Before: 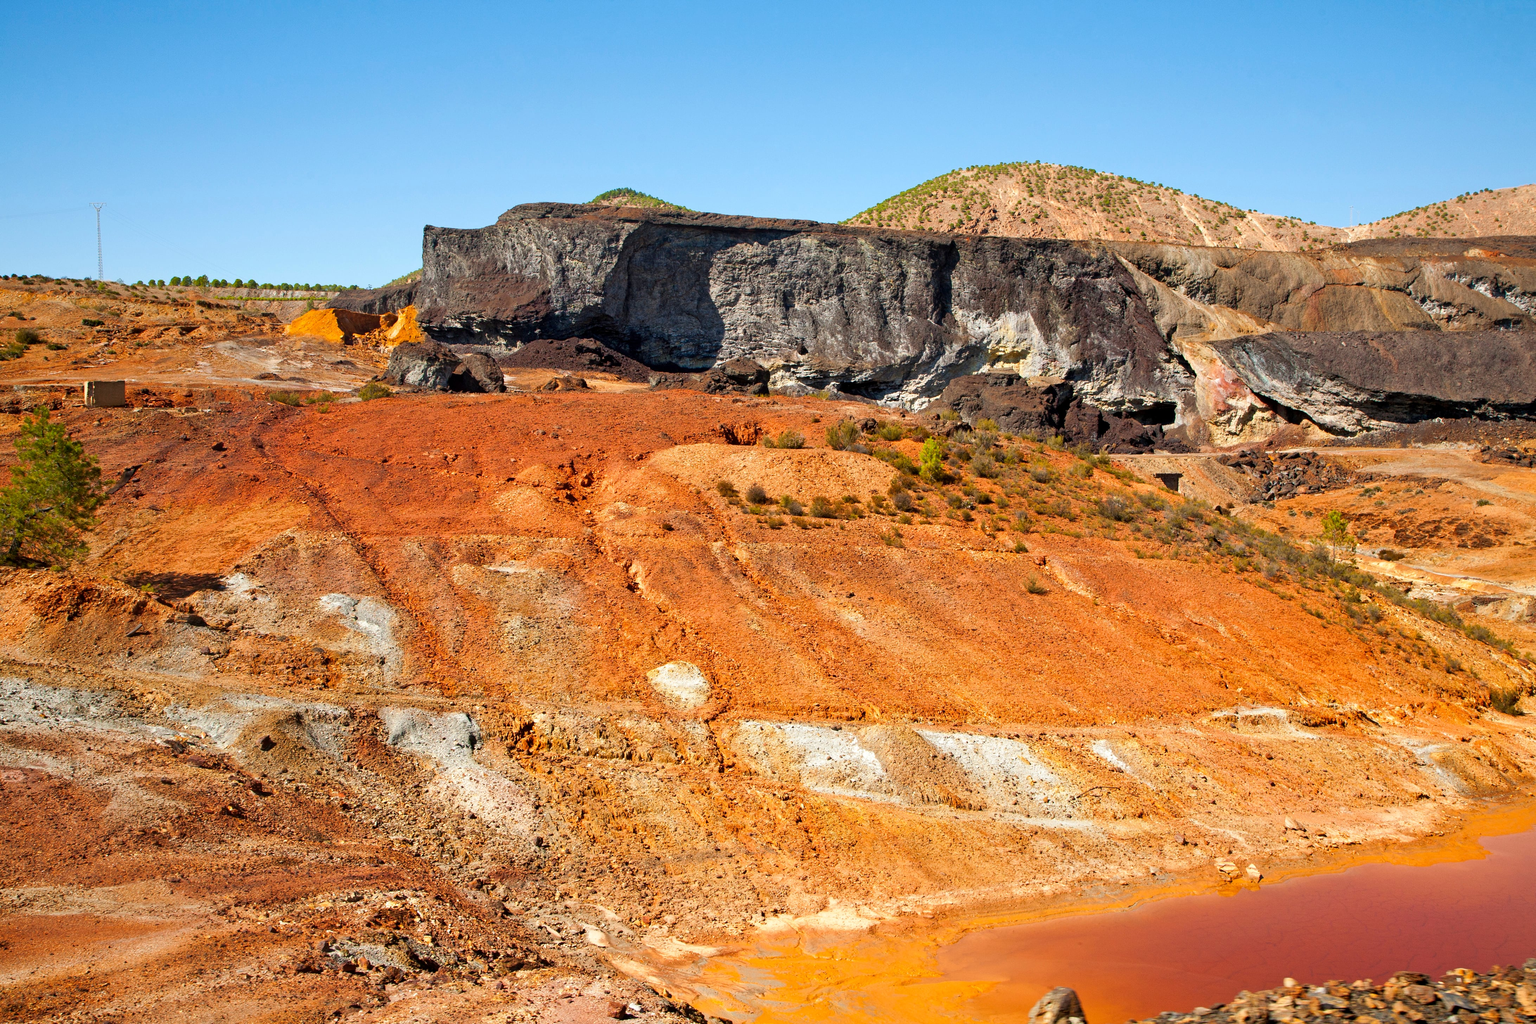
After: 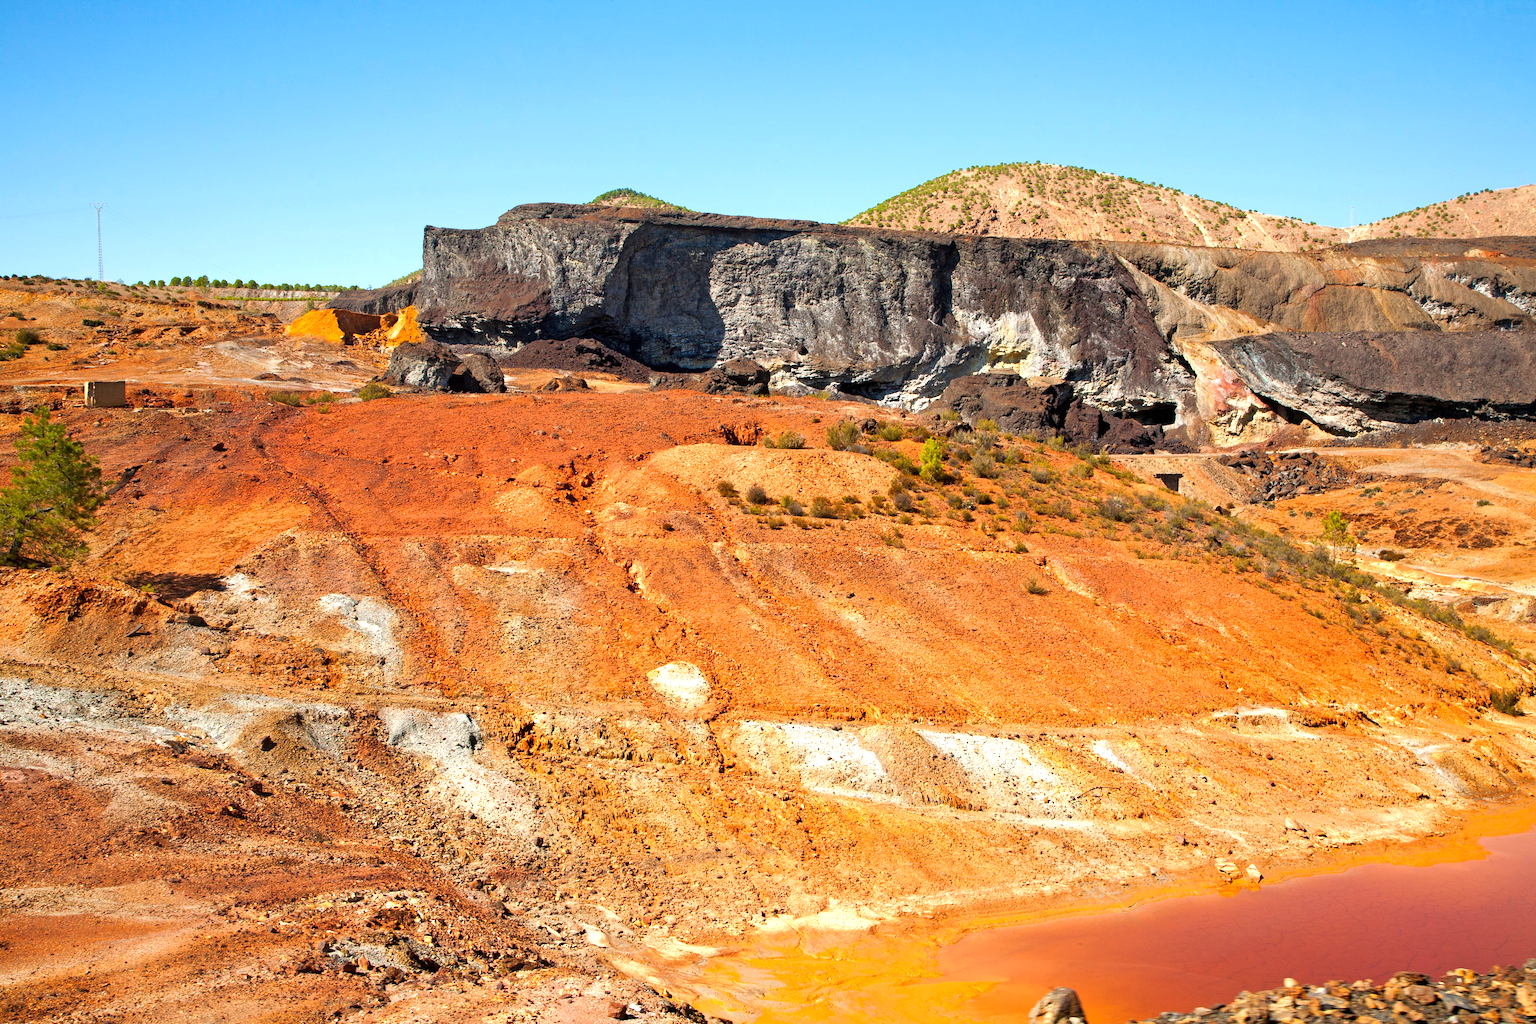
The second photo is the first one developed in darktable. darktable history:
levels: black 0.063%
exposure: black level correction 0, exposure 0.393 EV, compensate highlight preservation false
